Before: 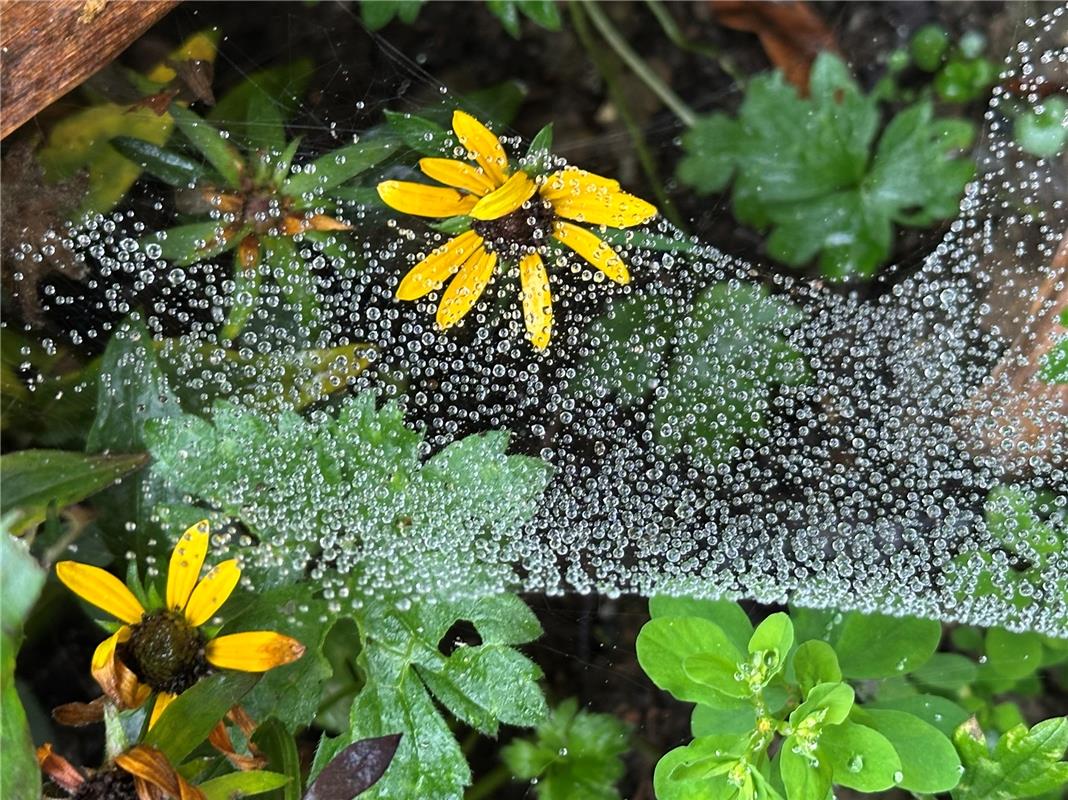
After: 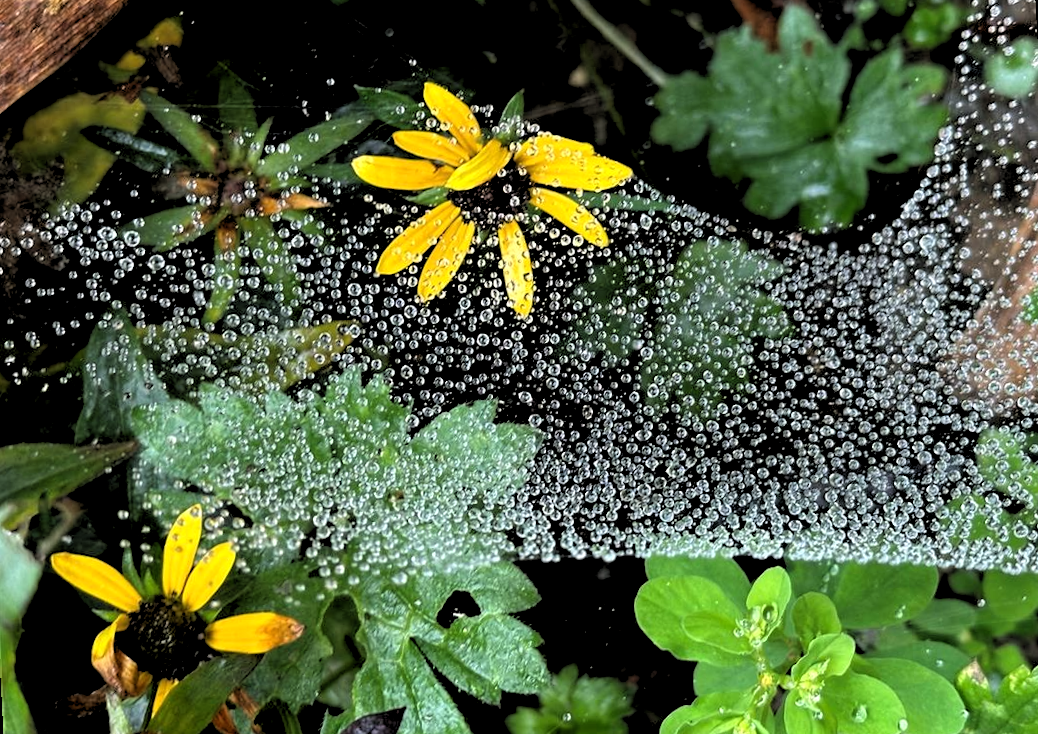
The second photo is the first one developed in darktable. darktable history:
rotate and perspective: rotation -3°, crop left 0.031, crop right 0.968, crop top 0.07, crop bottom 0.93
rgb levels: levels [[0.034, 0.472, 0.904], [0, 0.5, 1], [0, 0.5, 1]]
